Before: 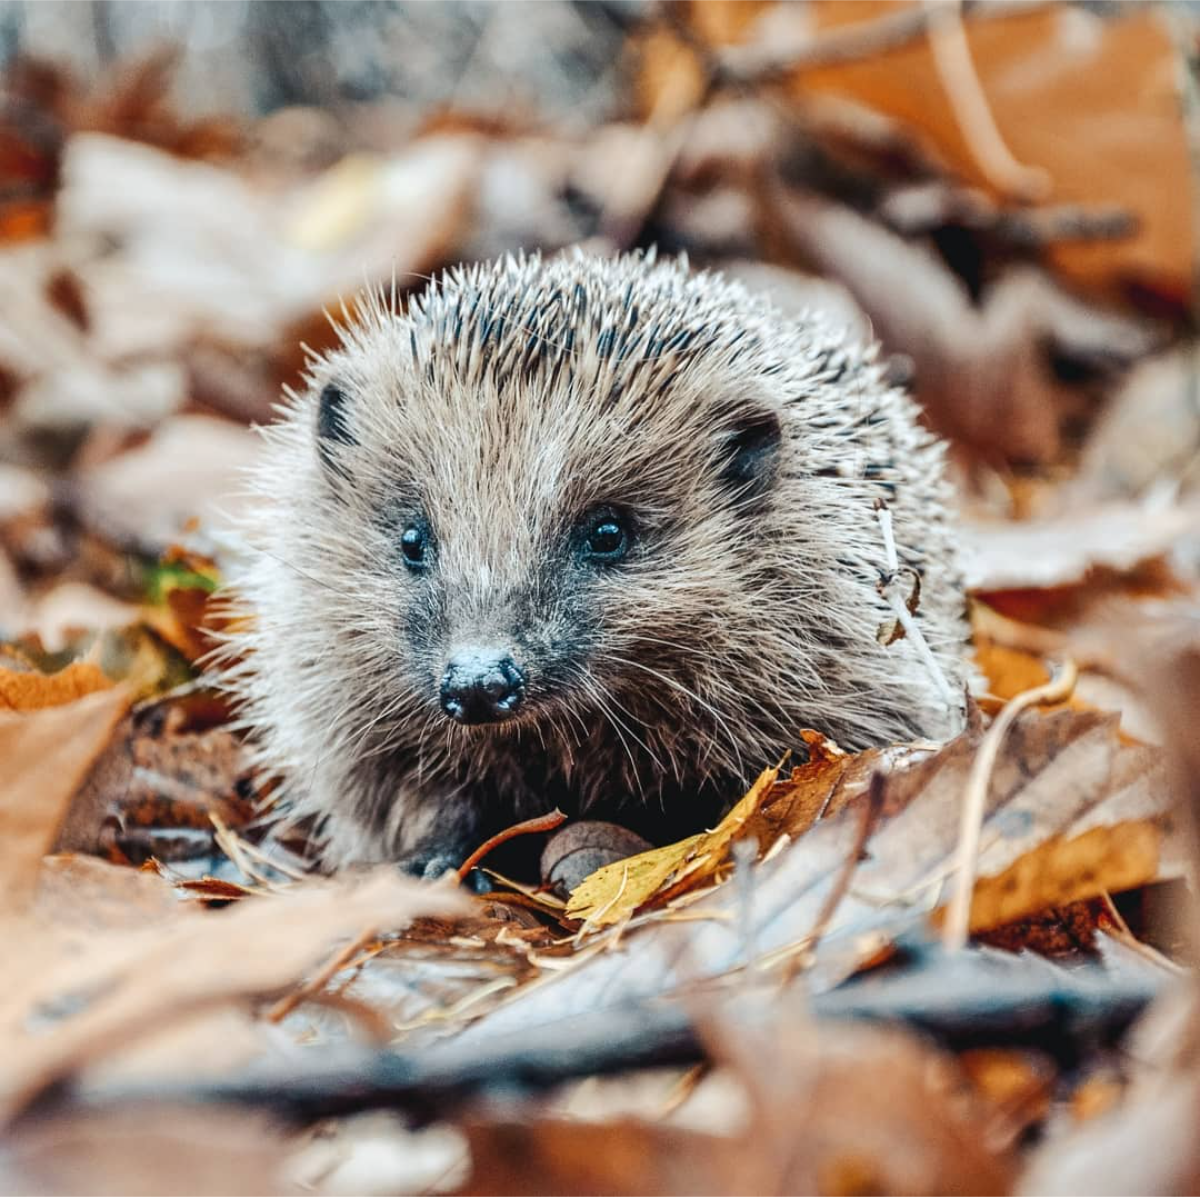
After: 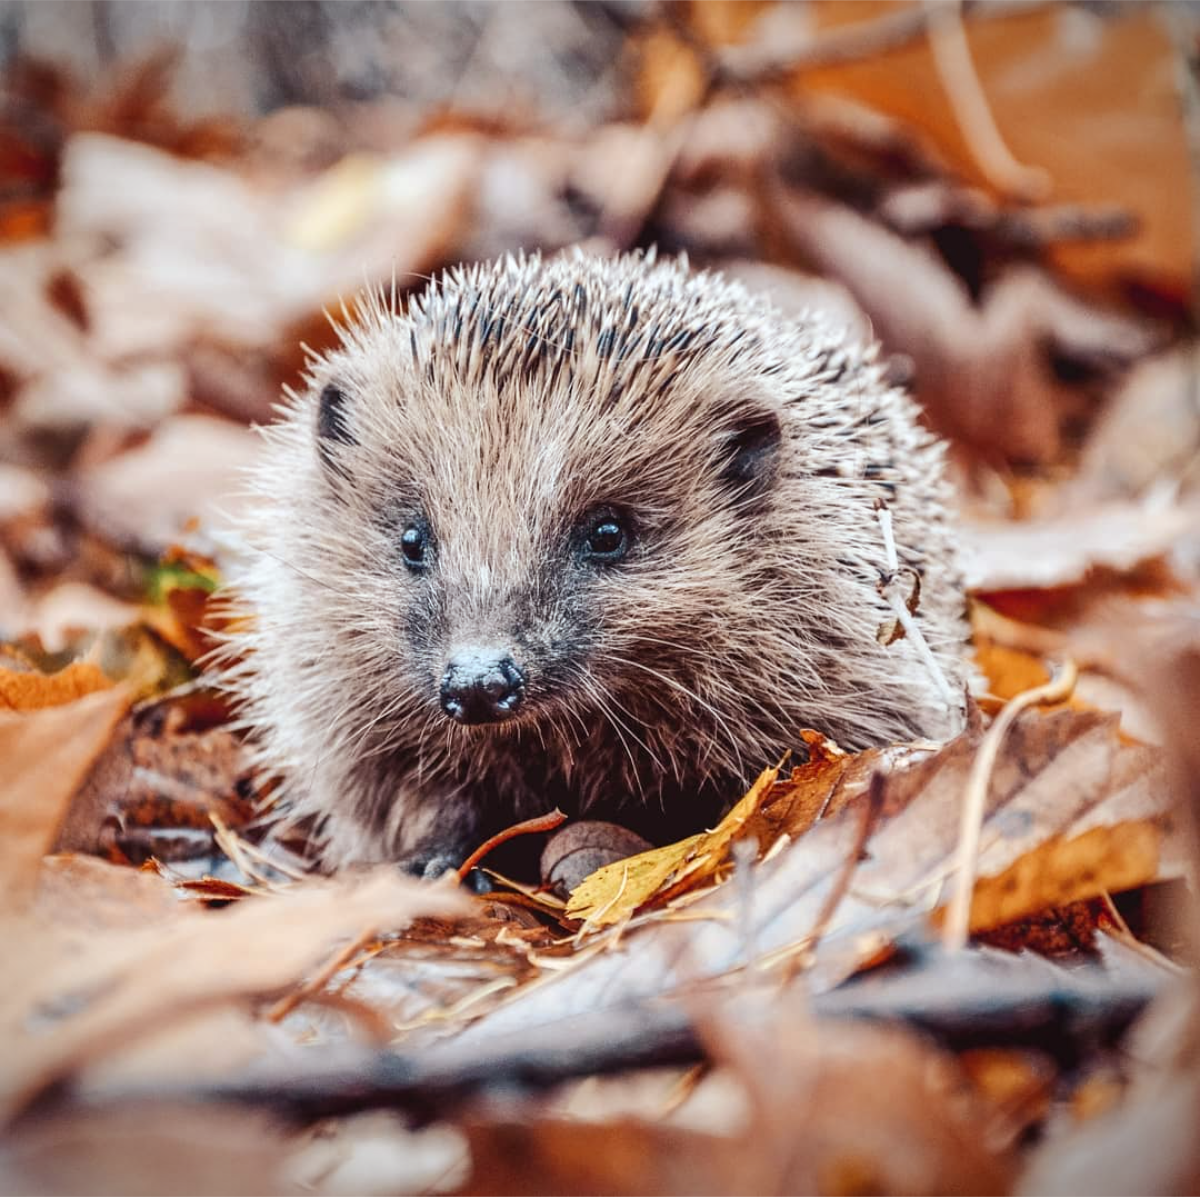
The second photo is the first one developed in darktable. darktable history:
vignetting: fall-off start 97.23%, saturation -0.024, center (-0.033, -0.042), width/height ratio 1.179, unbound false
rgb levels: mode RGB, independent channels, levels [[0, 0.474, 1], [0, 0.5, 1], [0, 0.5, 1]]
